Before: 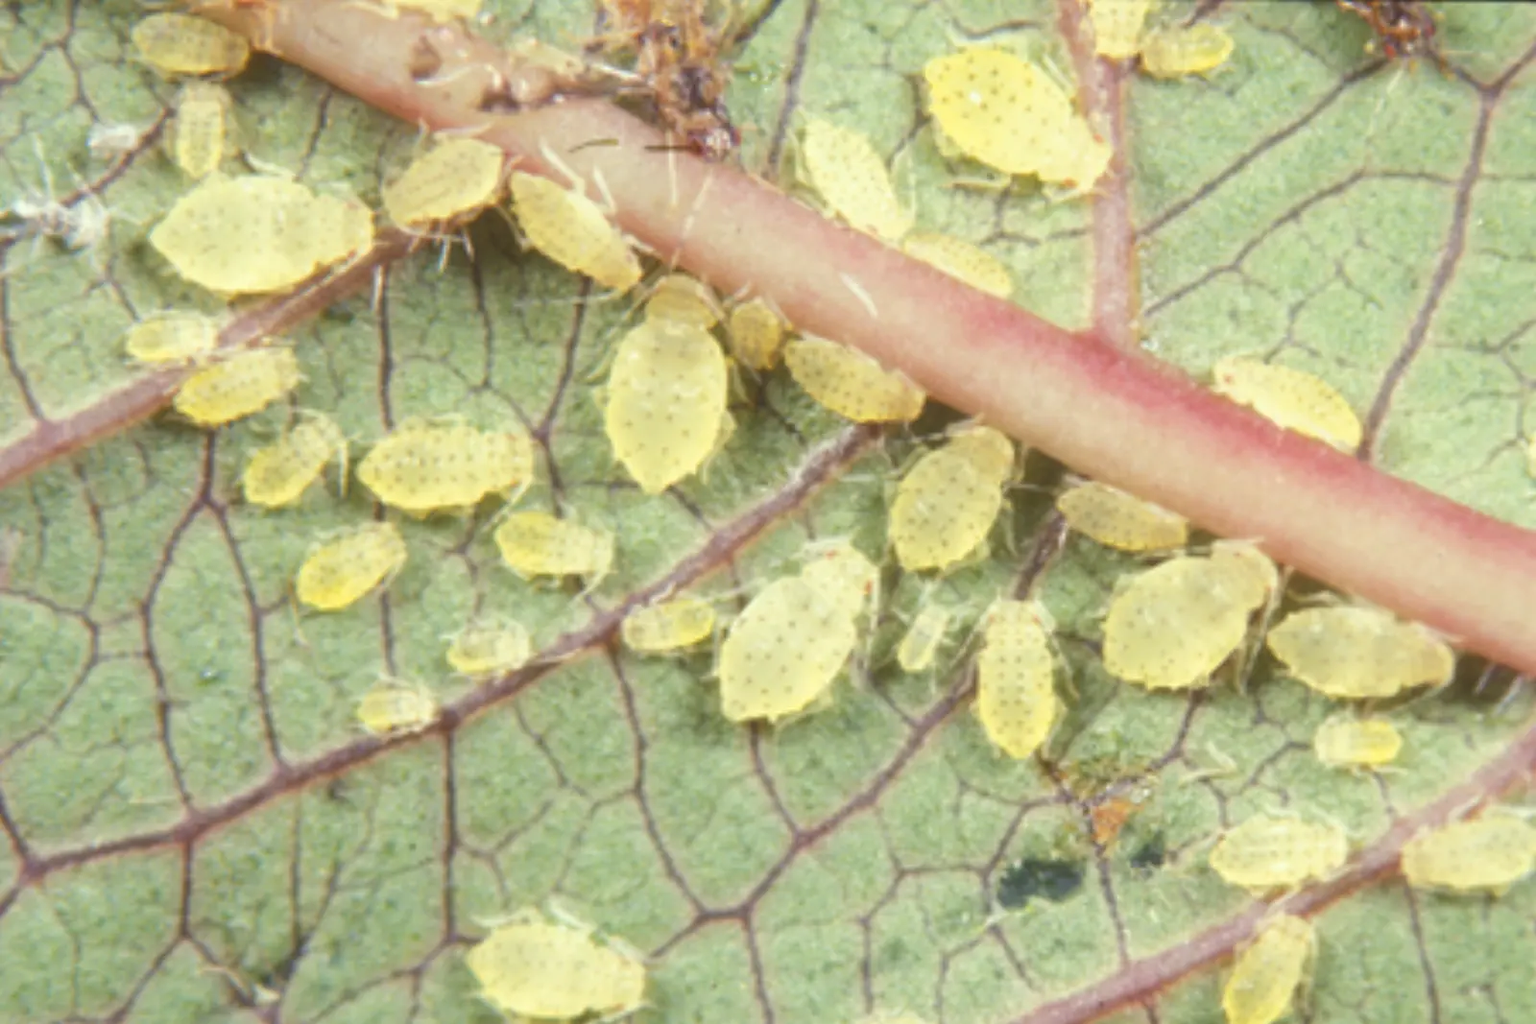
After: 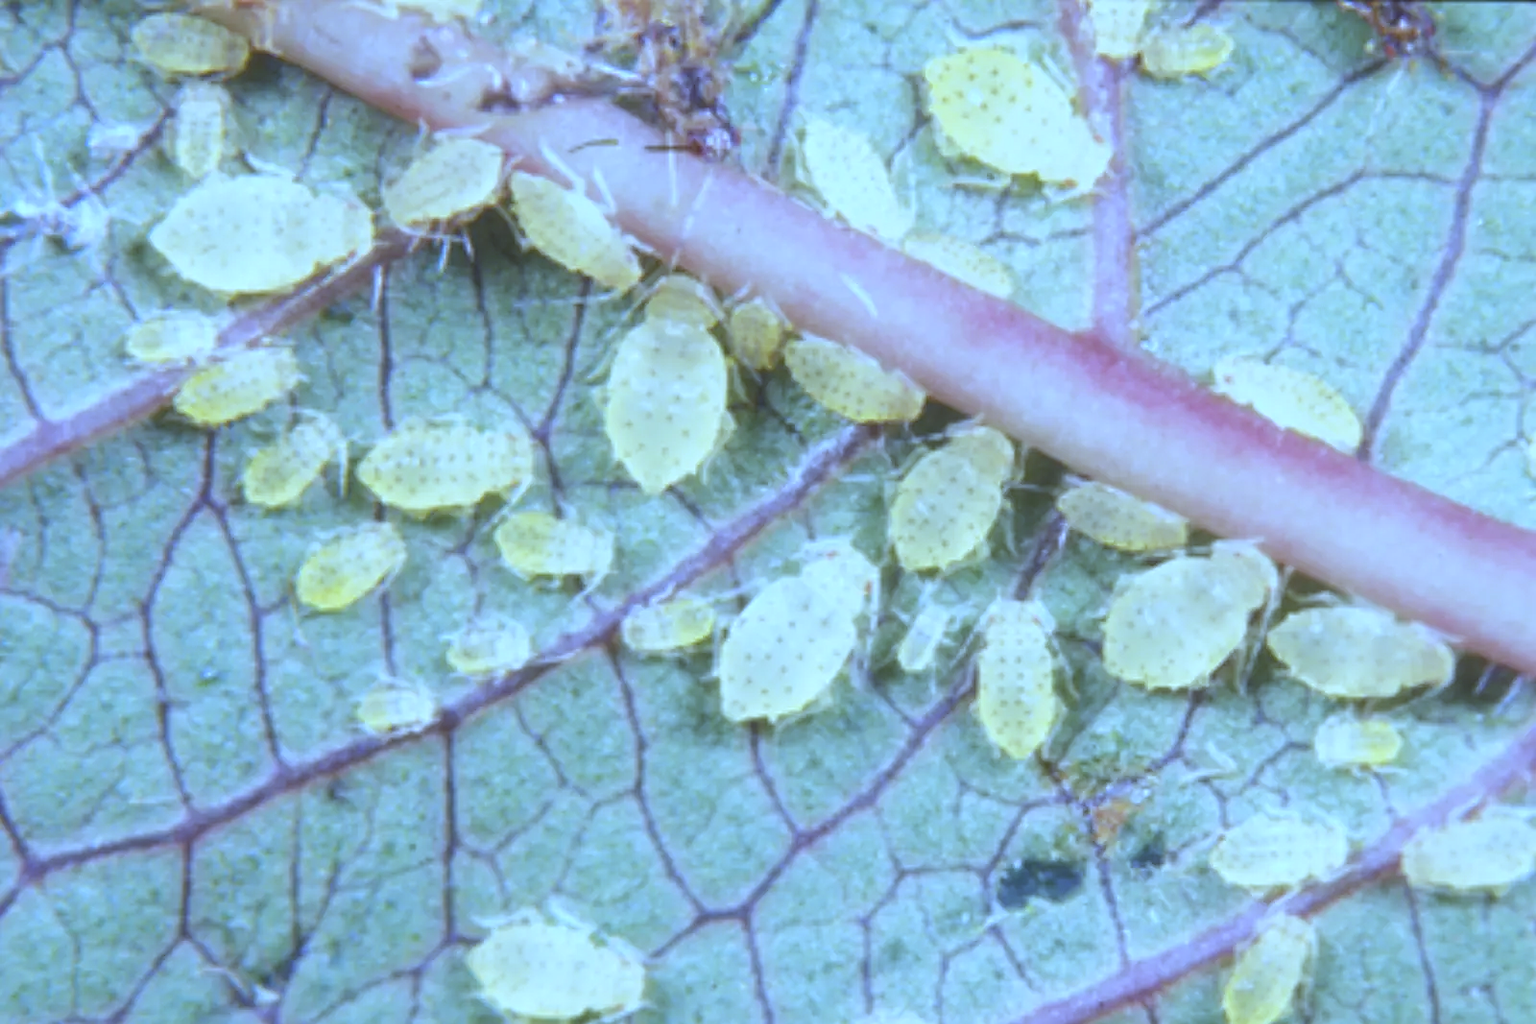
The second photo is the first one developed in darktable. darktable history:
sharpen: amount 0.2
vibrance: vibrance 10%
white balance: red 0.766, blue 1.537
